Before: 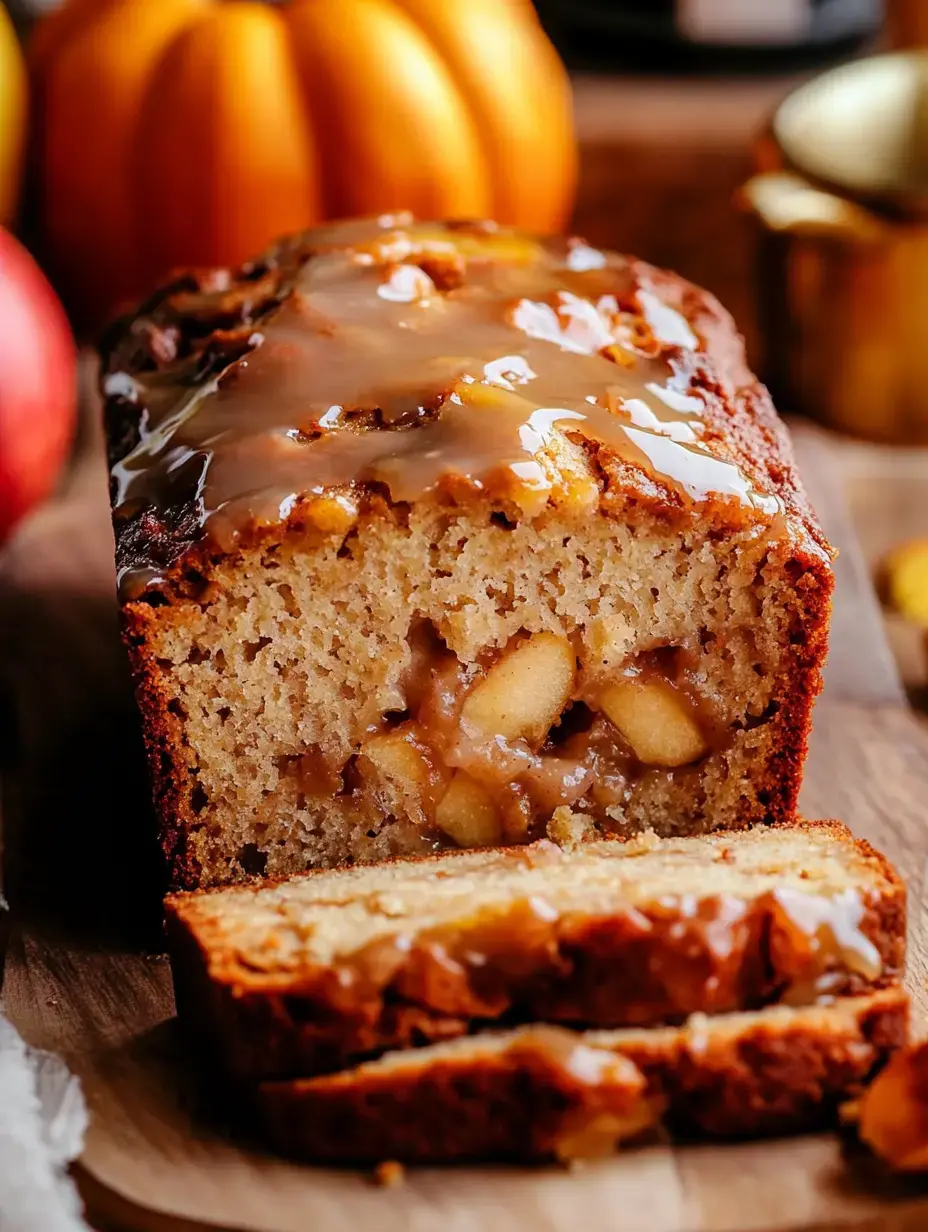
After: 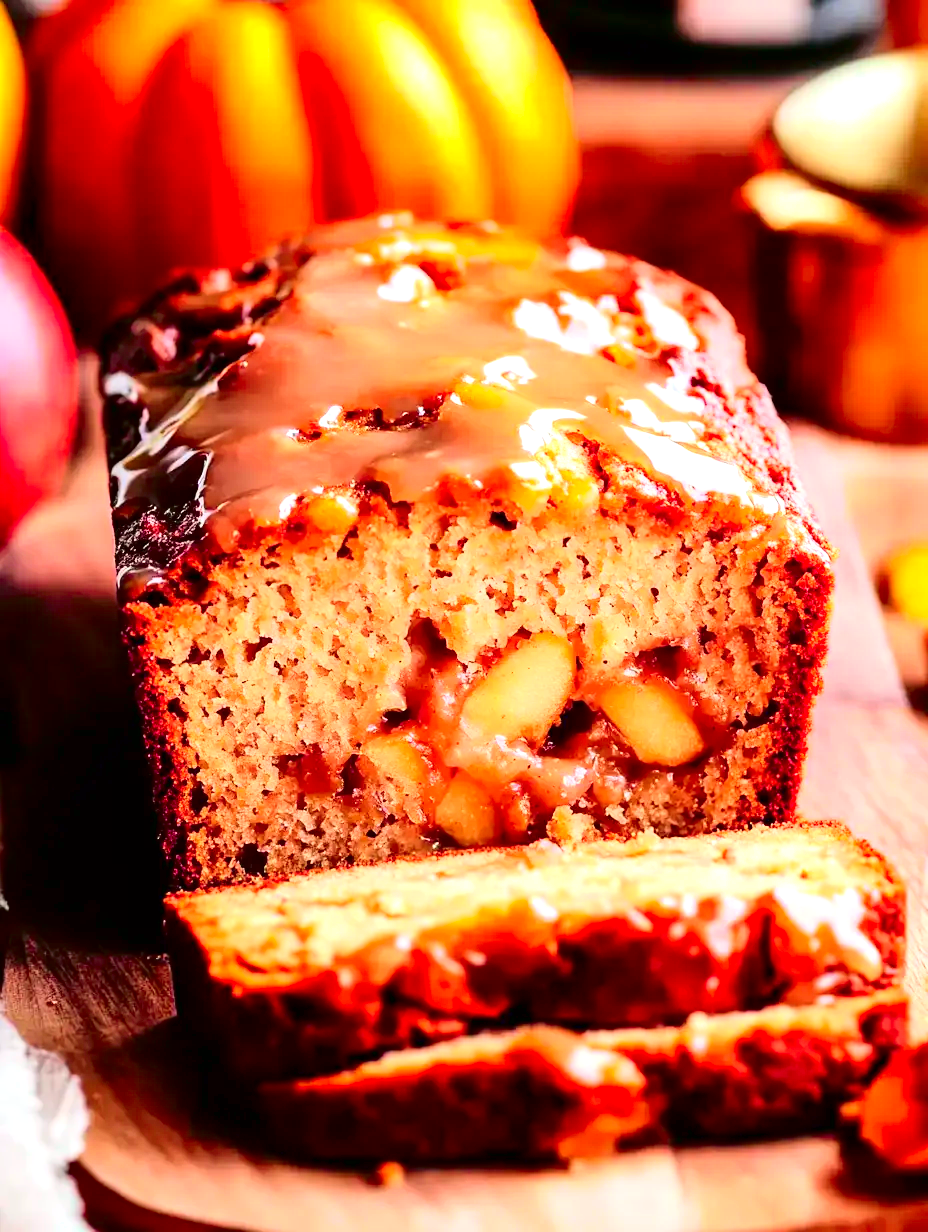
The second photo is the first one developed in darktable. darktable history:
exposure: black level correction 0, exposure 1 EV, compensate exposure bias true, compensate highlight preservation false
contrast brightness saturation: contrast 0.205, brightness 0.17, saturation 0.222
tone curve: curves: ch0 [(0, 0) (0.068, 0.012) (0.183, 0.089) (0.341, 0.283) (0.547, 0.532) (0.828, 0.815) (1, 0.983)]; ch1 [(0, 0) (0.23, 0.166) (0.34, 0.308) (0.371, 0.337) (0.429, 0.411) (0.477, 0.462) (0.499, 0.5) (0.529, 0.537) (0.559, 0.582) (0.743, 0.798) (1, 1)]; ch2 [(0, 0) (0.431, 0.414) (0.498, 0.503) (0.524, 0.528) (0.568, 0.546) (0.6, 0.597) (0.634, 0.645) (0.728, 0.742) (1, 1)], color space Lab, independent channels, preserve colors none
